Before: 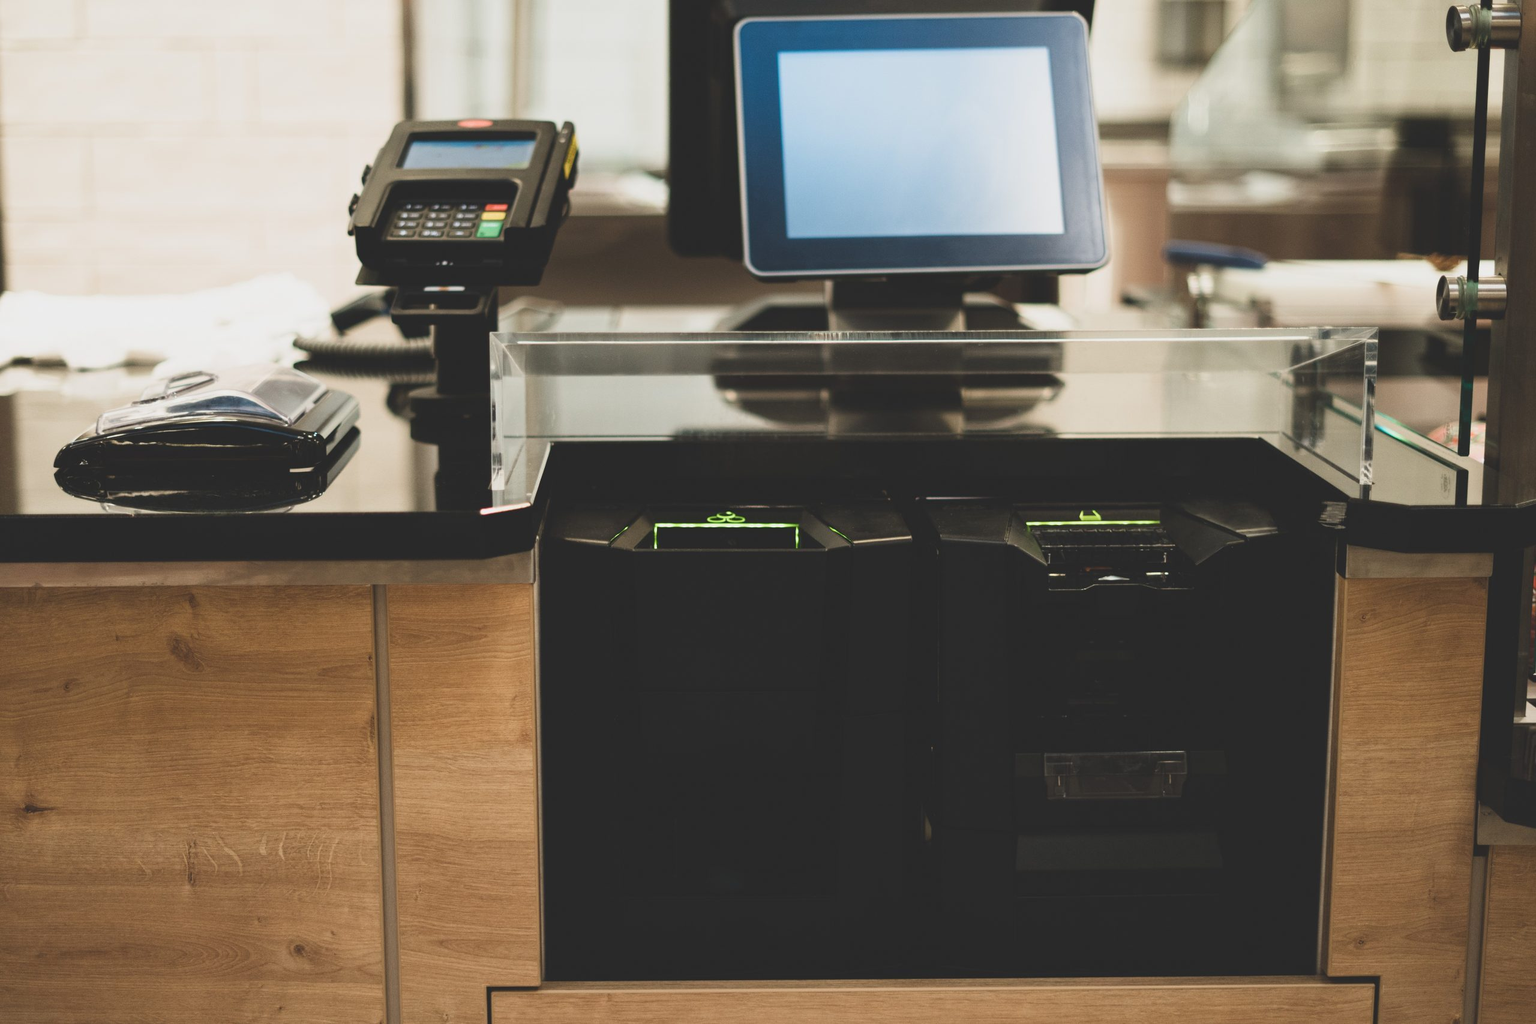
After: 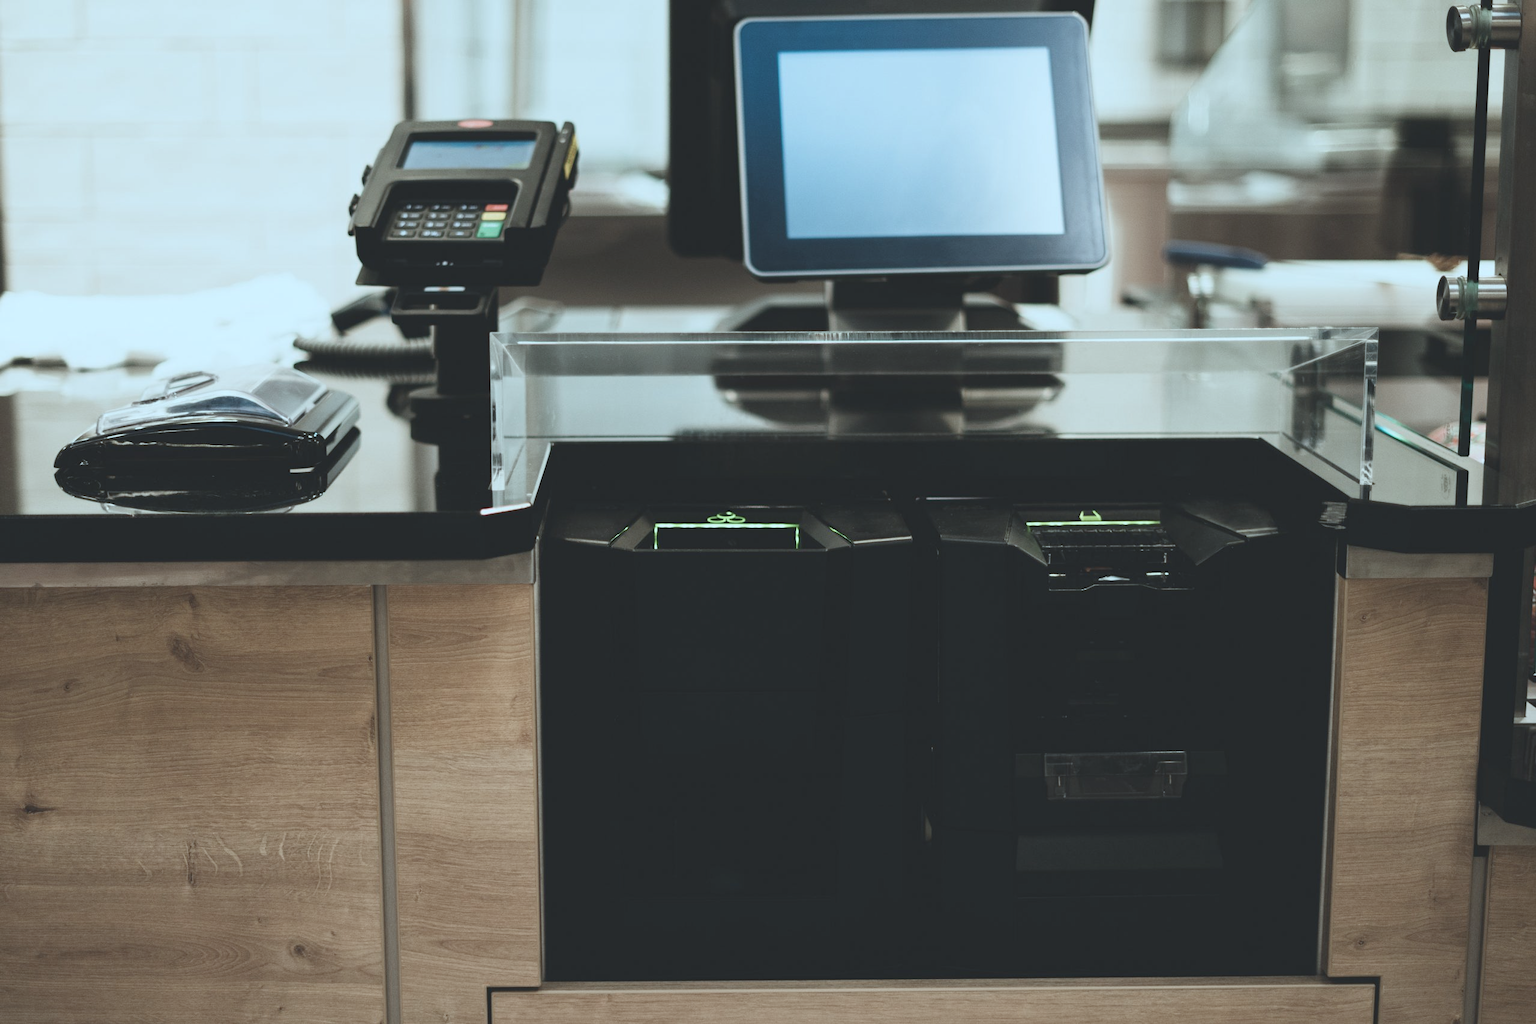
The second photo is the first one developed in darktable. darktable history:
color correction: highlights a* -13.14, highlights b* -17.33, saturation 0.698
